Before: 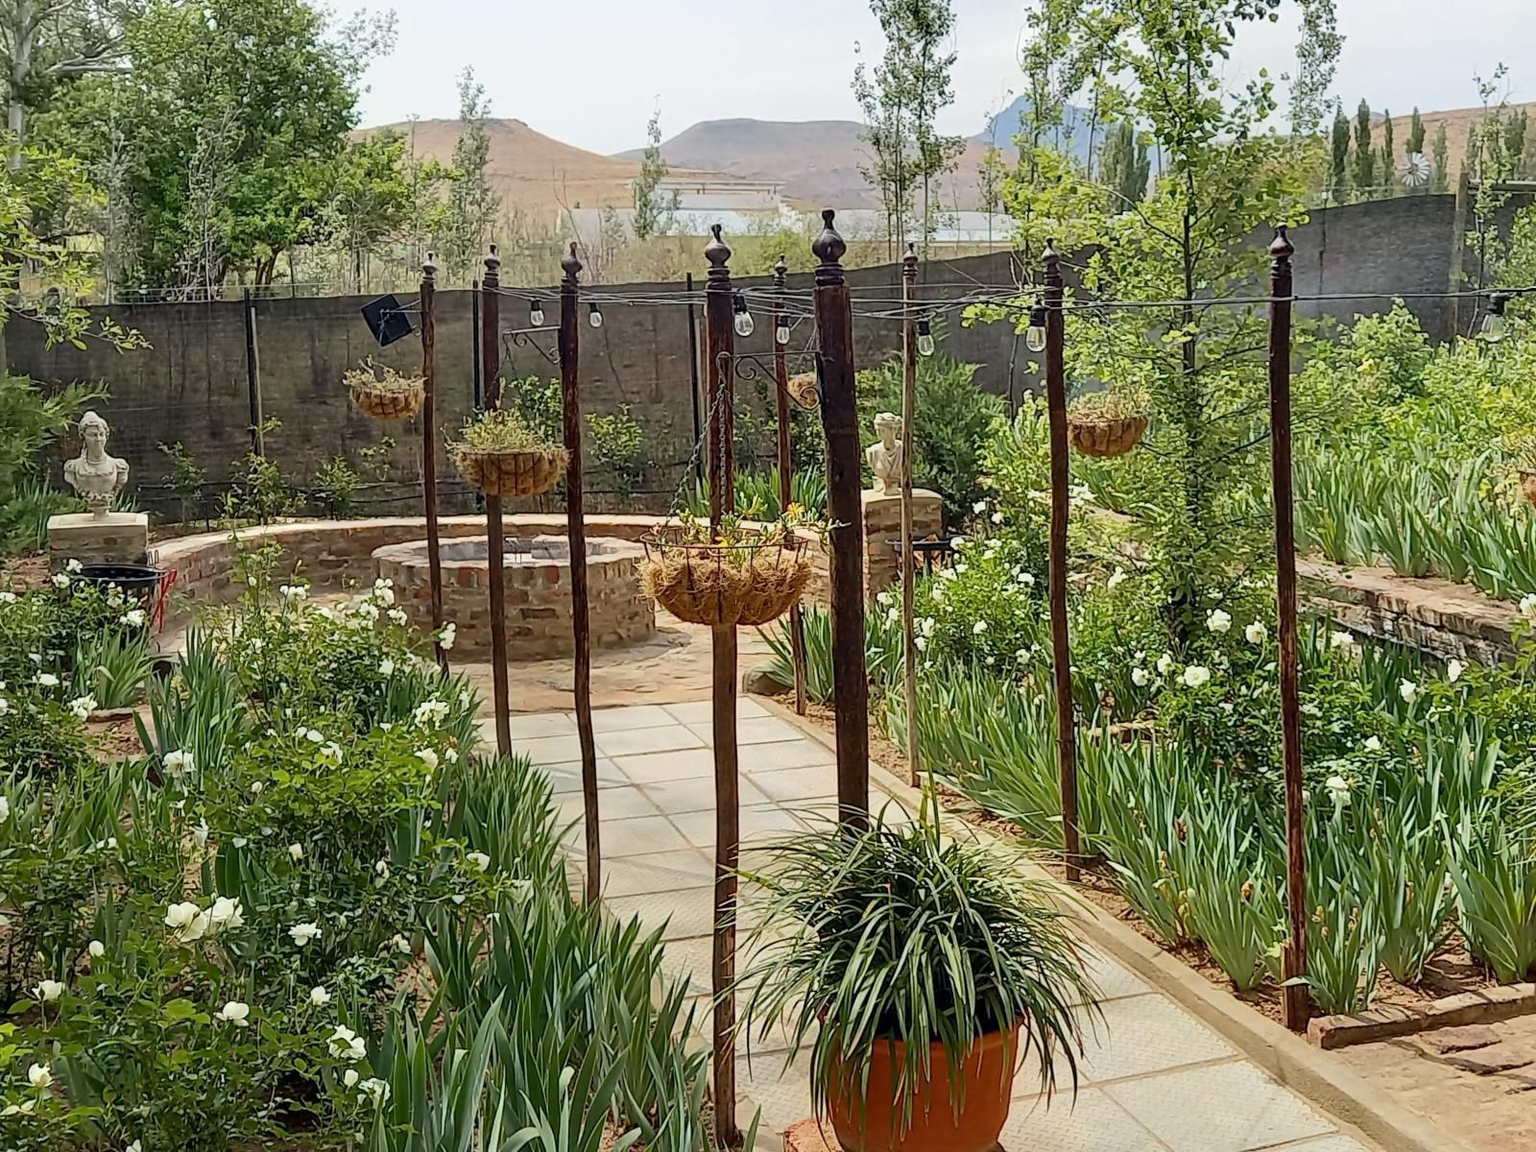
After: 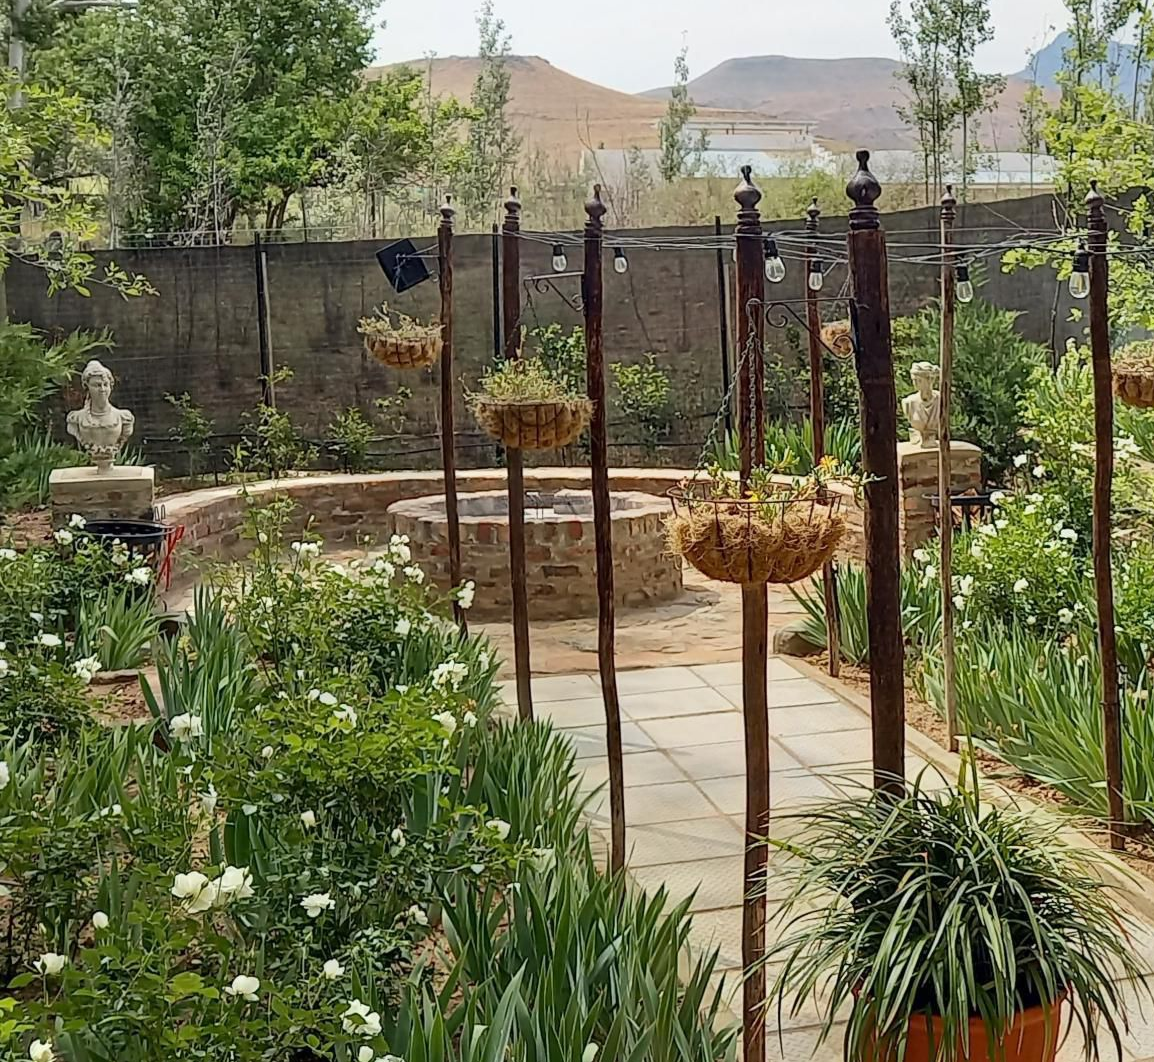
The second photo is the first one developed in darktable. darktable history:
crop: top 5.747%, right 27.855%, bottom 5.695%
